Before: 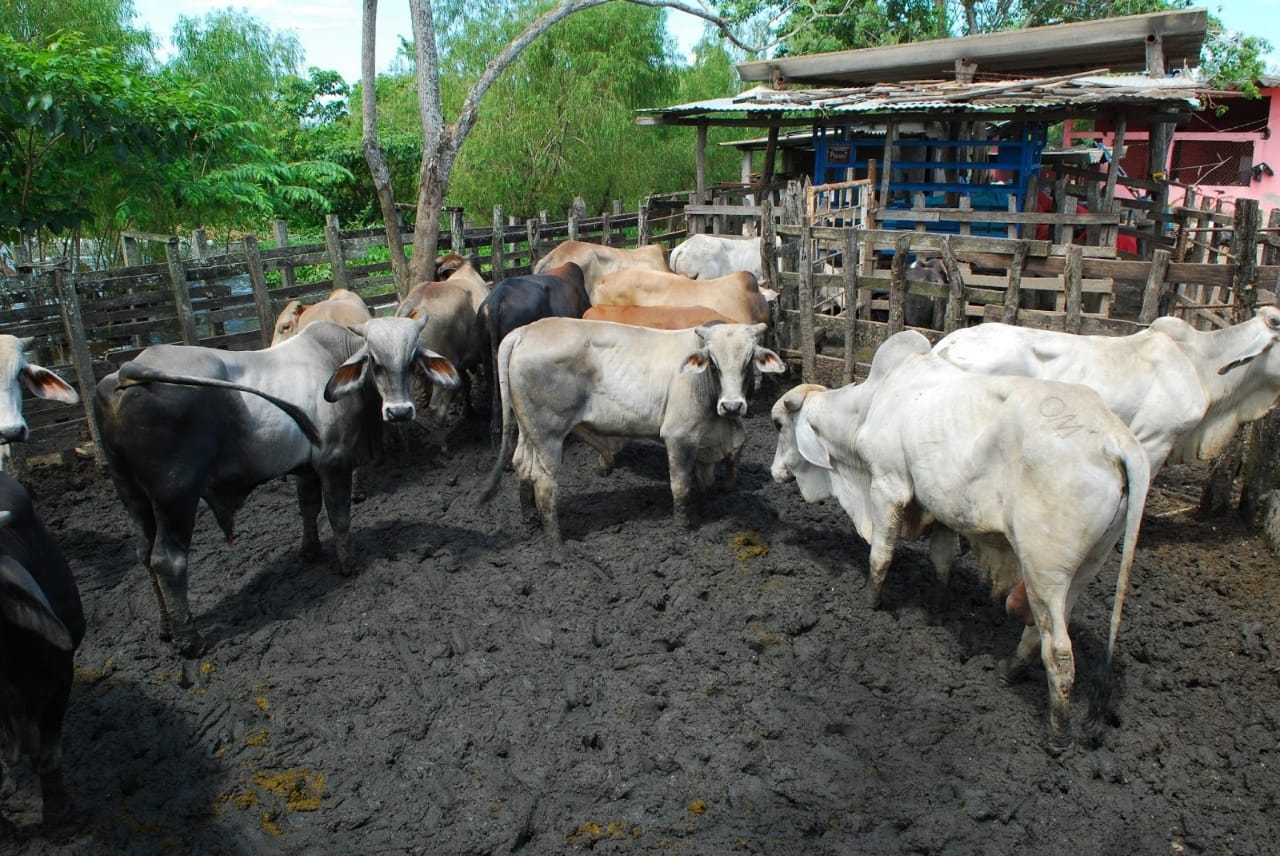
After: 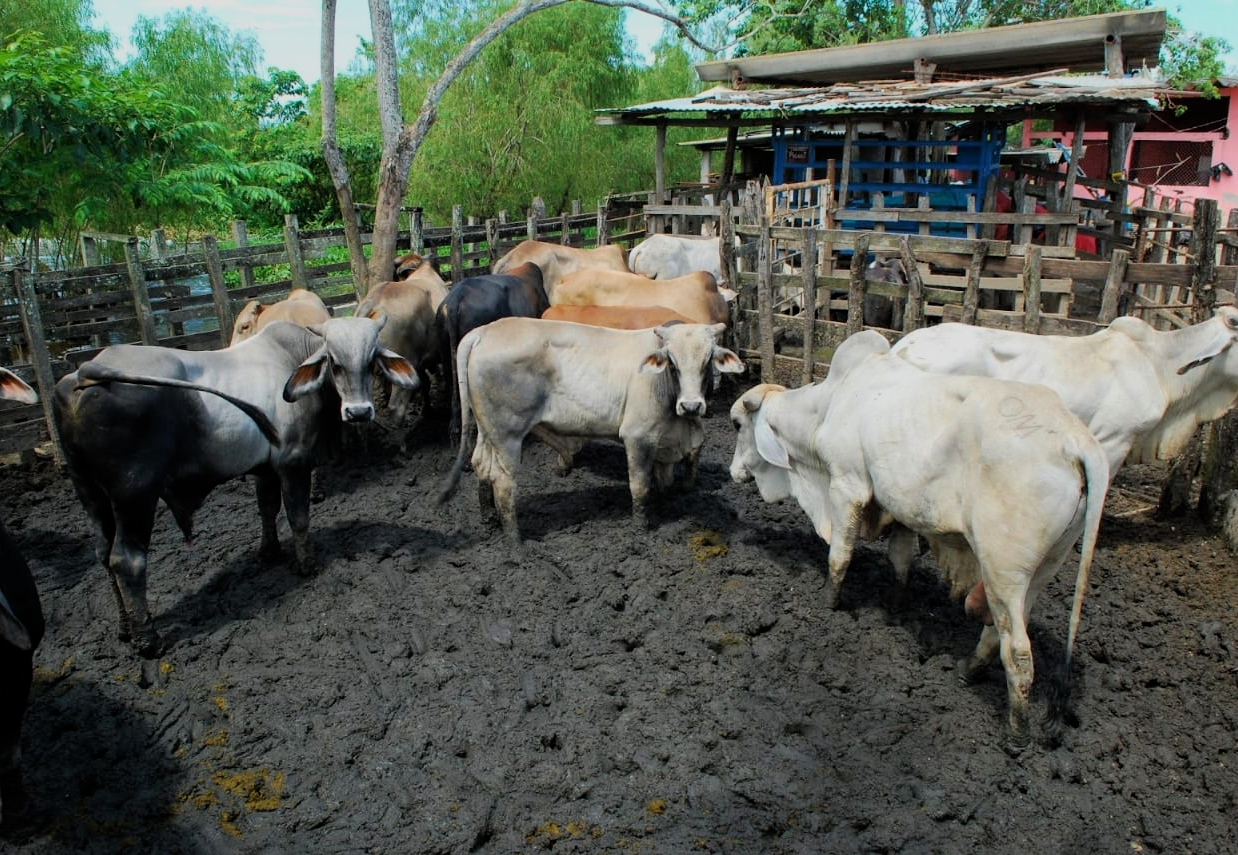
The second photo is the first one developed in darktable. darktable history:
velvia: strength 15.61%
crop and rotate: left 3.255%
filmic rgb: middle gray luminance 18.36%, black relative exposure -11.17 EV, white relative exposure 3.74 EV, target black luminance 0%, hardness 5.83, latitude 57.4%, contrast 0.964, shadows ↔ highlights balance 49.62%, color science v6 (2022)
